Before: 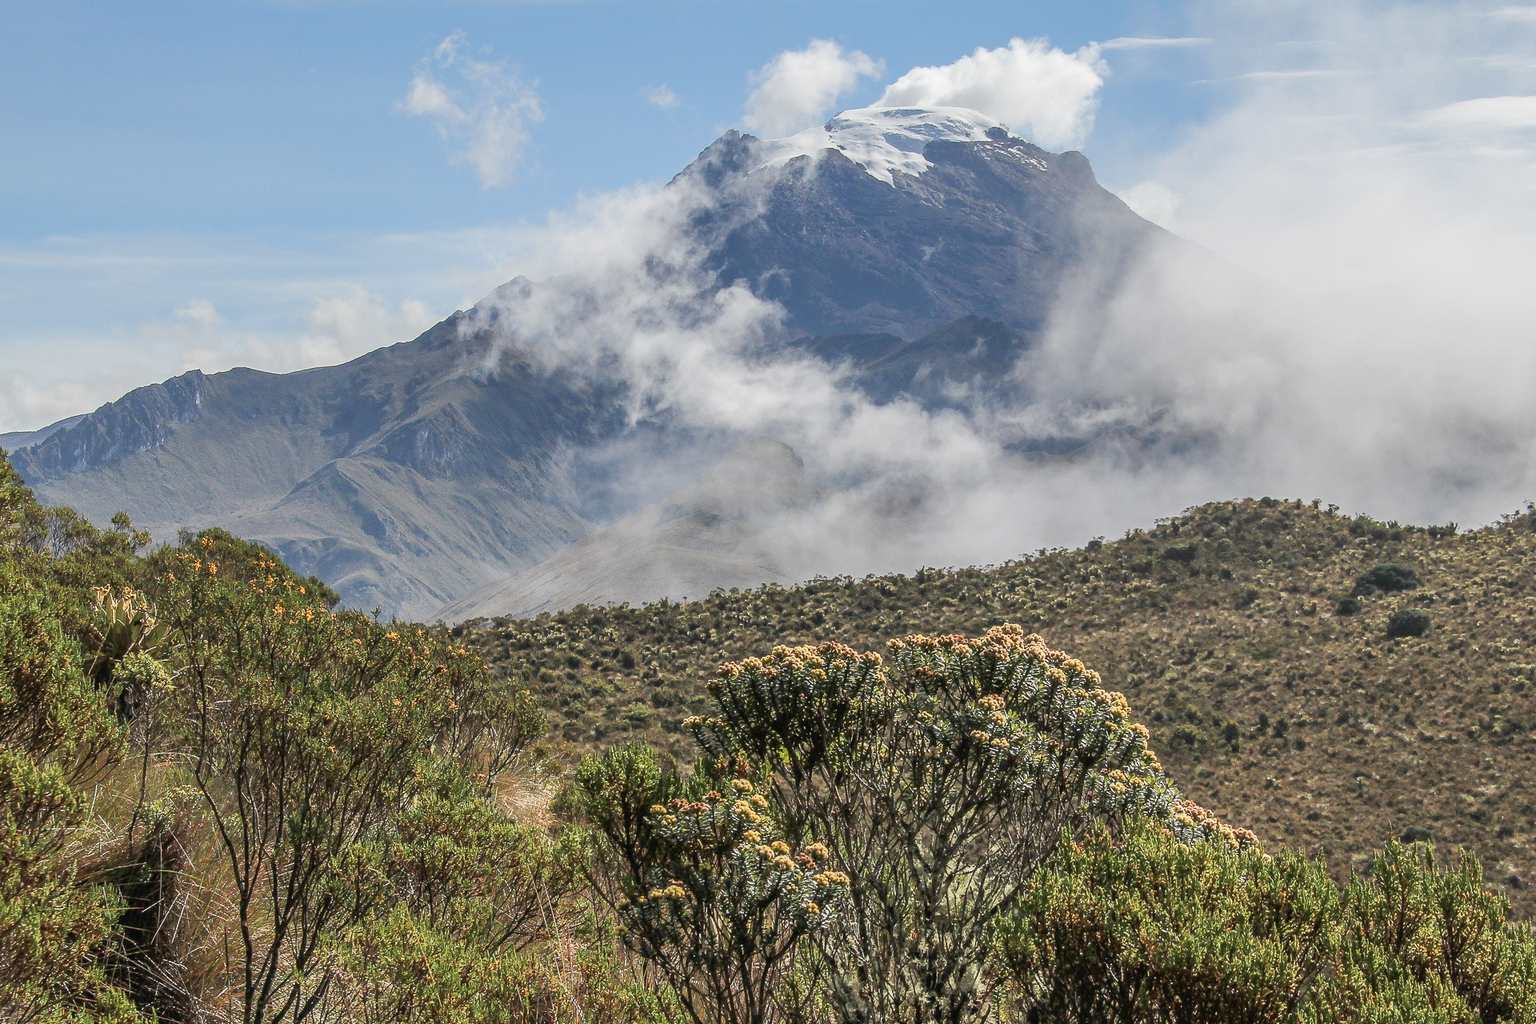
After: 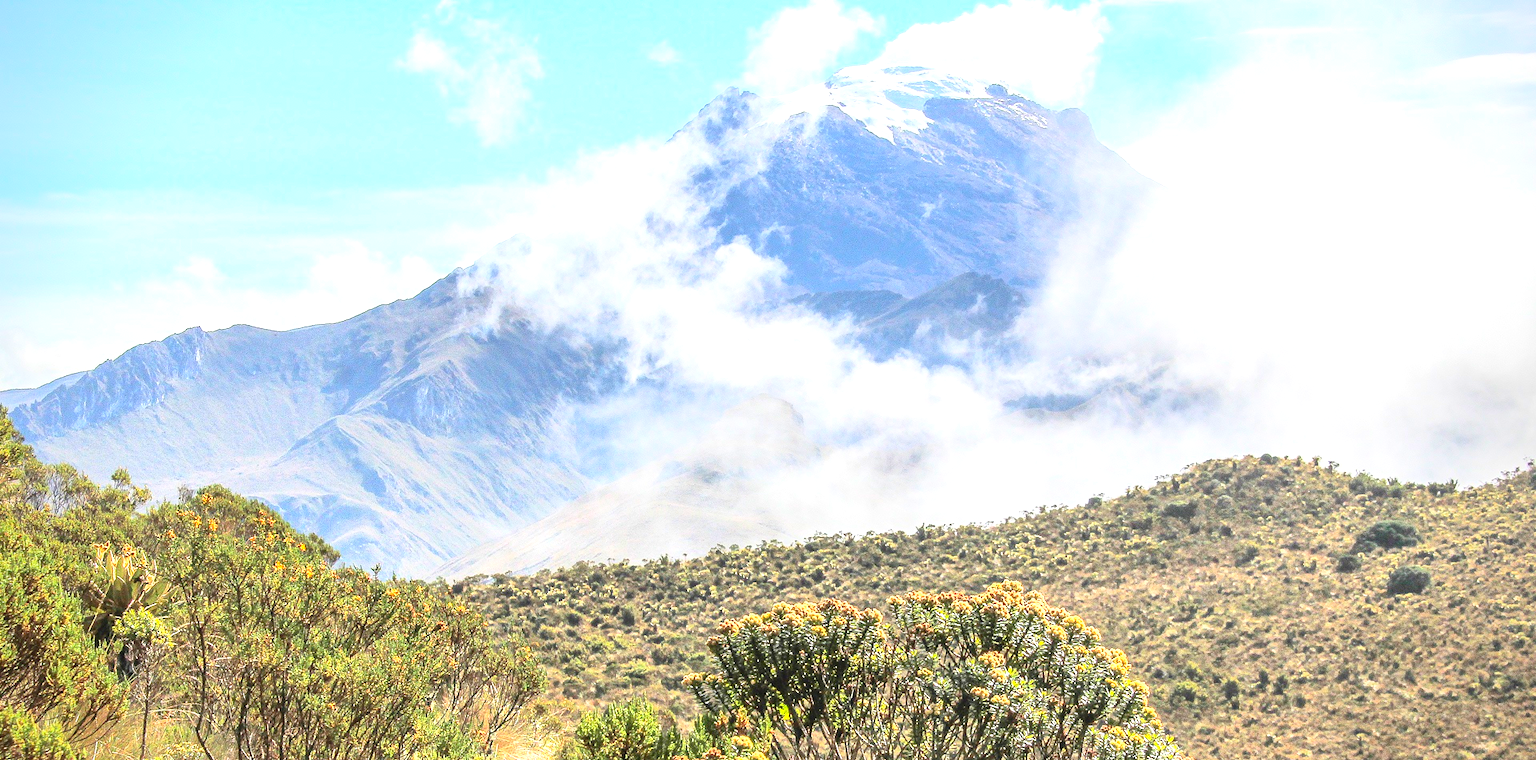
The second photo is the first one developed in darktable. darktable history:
crop: top 4.271%, bottom 21.372%
vignetting: brightness -0.381, saturation 0.019
exposure: black level correction 0, exposure 1.104 EV, compensate exposure bias true, compensate highlight preservation false
contrast brightness saturation: contrast 0.235, brightness 0.253, saturation 0.382
